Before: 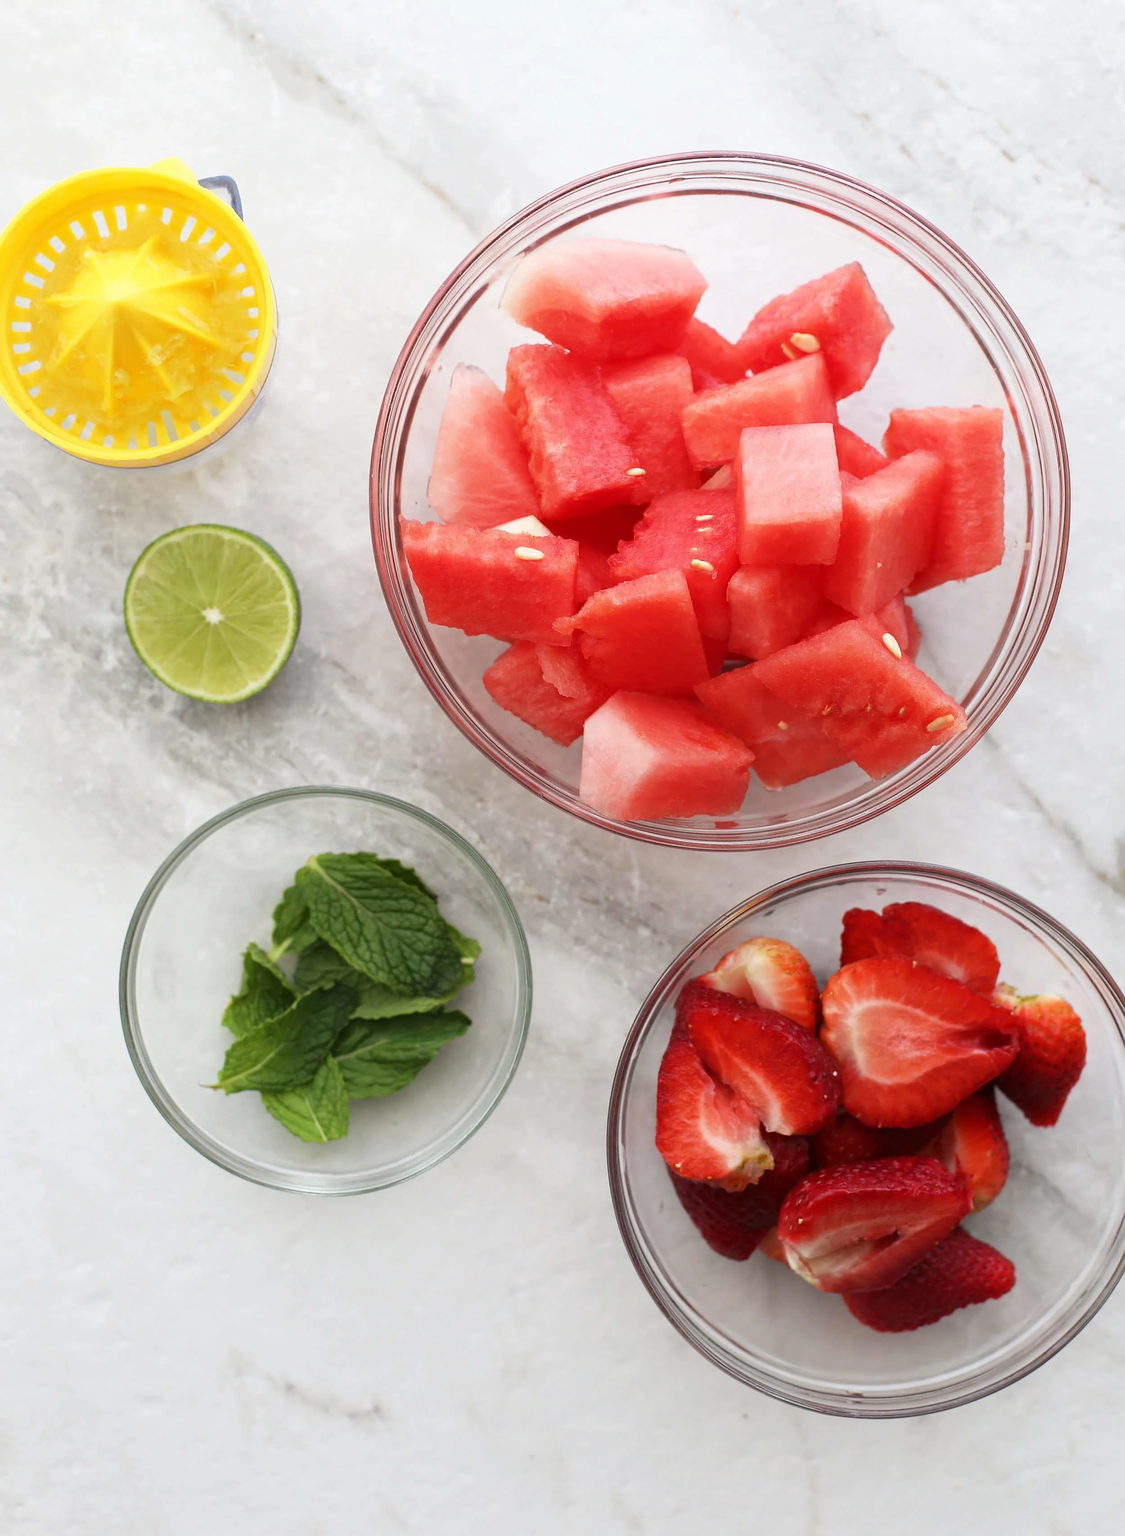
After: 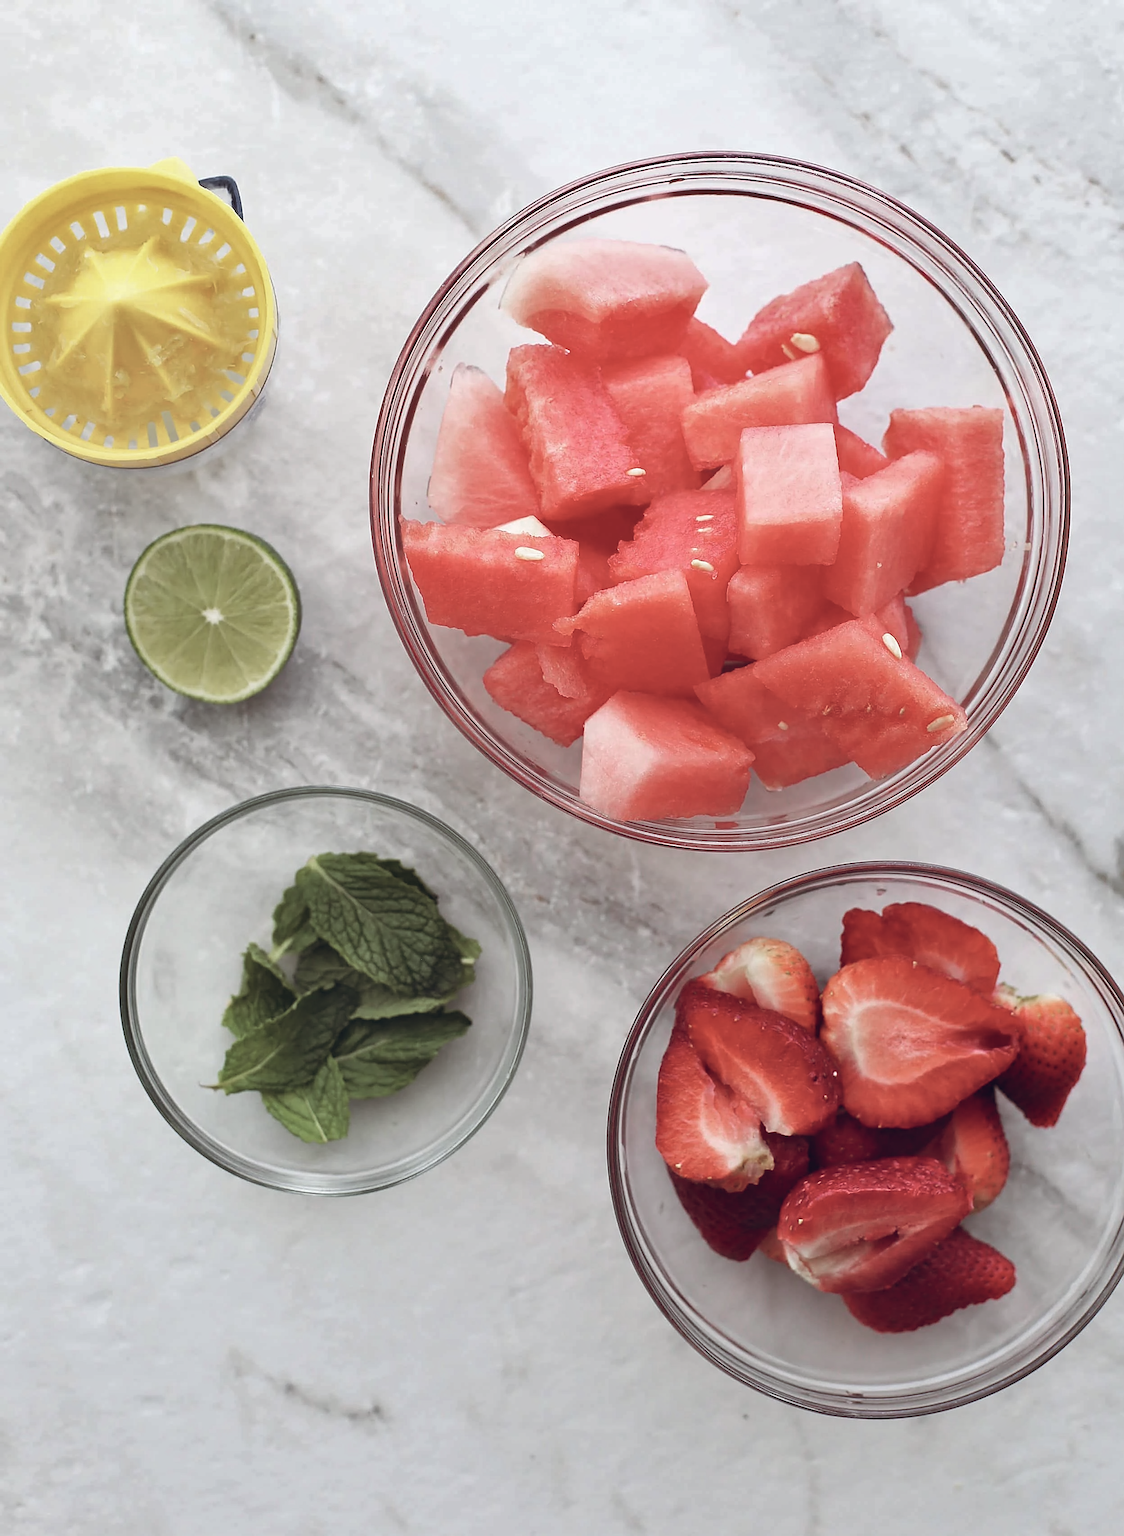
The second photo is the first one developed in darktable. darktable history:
contrast brightness saturation: brightness -0.09
sharpen: on, module defaults
shadows and highlights: soften with gaussian
color balance rgb: shadows lift › chroma 9.92%, shadows lift › hue 45.12°, power › luminance 3.26%, power › hue 231.93°, global offset › luminance 0.4%, global offset › chroma 0.21%, global offset › hue 255.02°
color zones: curves: ch0 [(0, 0.559) (0.153, 0.551) (0.229, 0.5) (0.429, 0.5) (0.571, 0.5) (0.714, 0.5) (0.857, 0.5) (1, 0.559)]; ch1 [(0, 0.417) (0.112, 0.336) (0.213, 0.26) (0.429, 0.34) (0.571, 0.35) (0.683, 0.331) (0.857, 0.344) (1, 0.417)]
